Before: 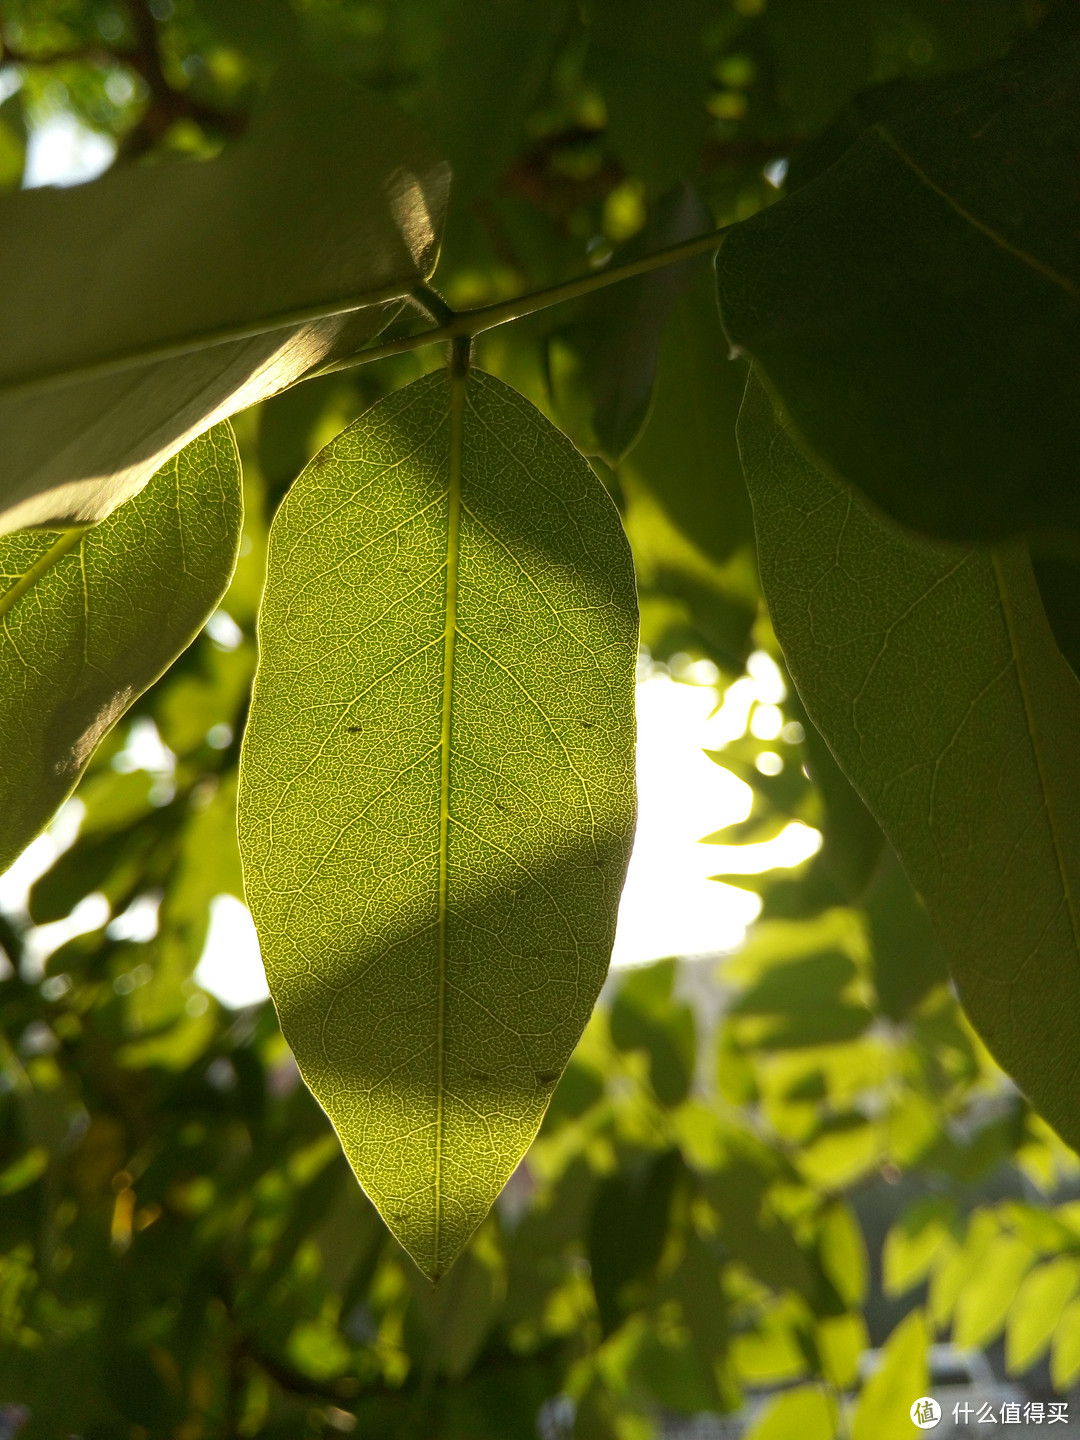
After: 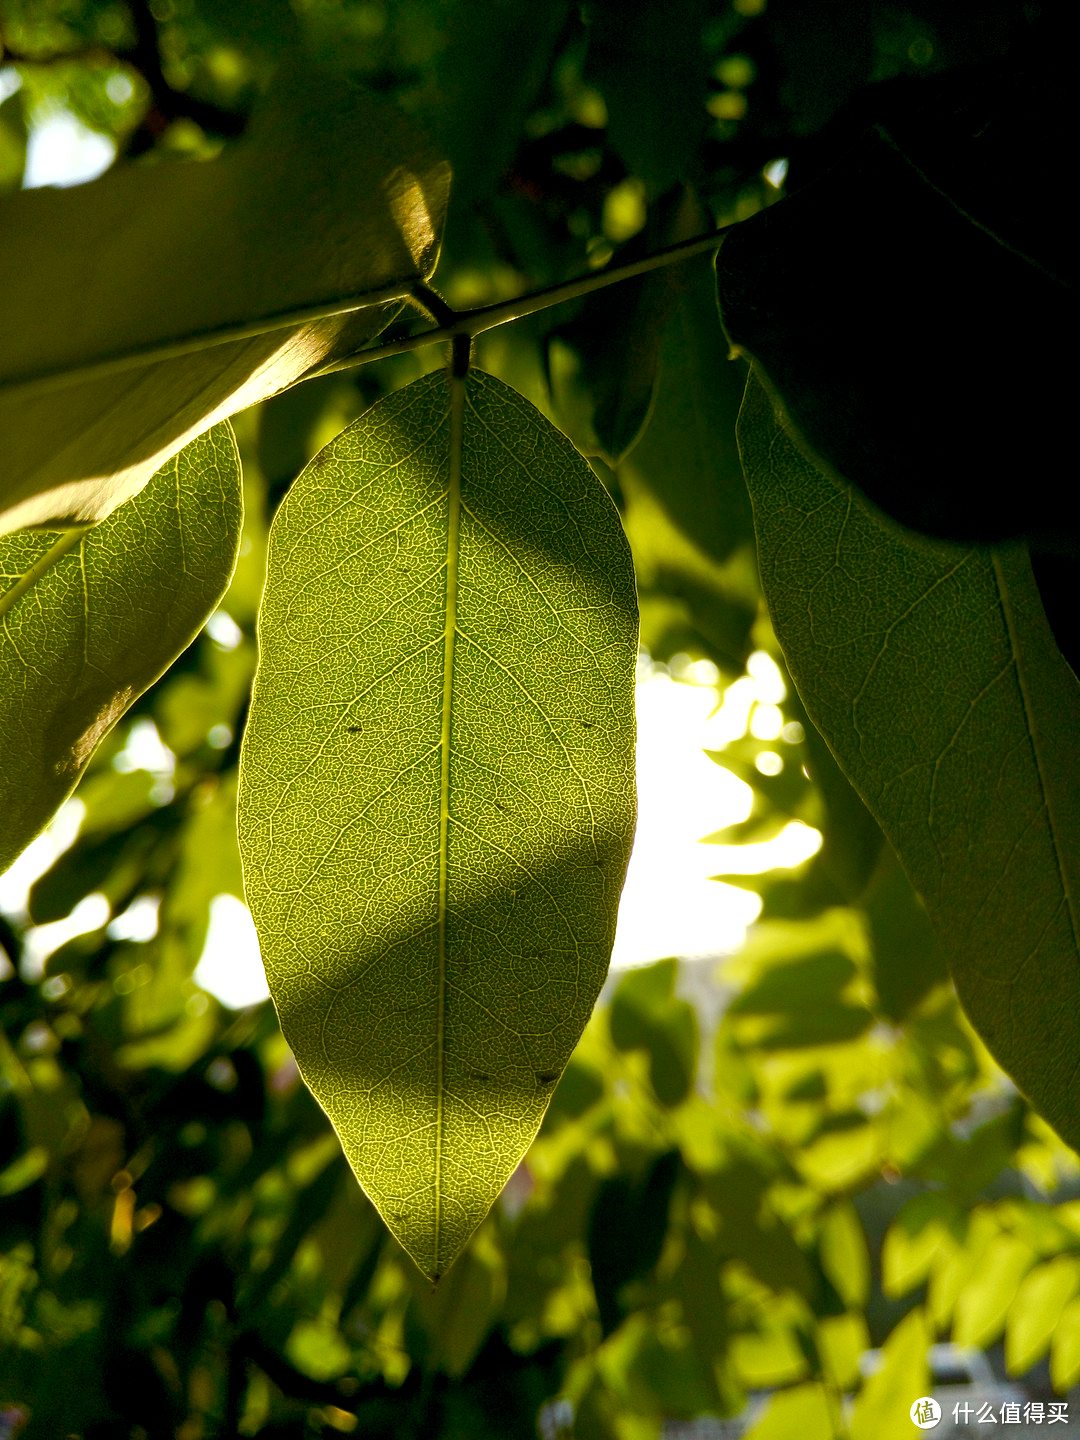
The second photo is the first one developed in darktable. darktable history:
color balance rgb: shadows lift › luminance -9.41%, highlights gain › luminance 17.6%, global offset › luminance -1.45%, perceptual saturation grading › highlights -17.77%, perceptual saturation grading › mid-tones 33.1%, perceptual saturation grading › shadows 50.52%, global vibrance 24.22%
shadows and highlights: shadows 29.61, highlights -30.47, low approximation 0.01, soften with gaussian
